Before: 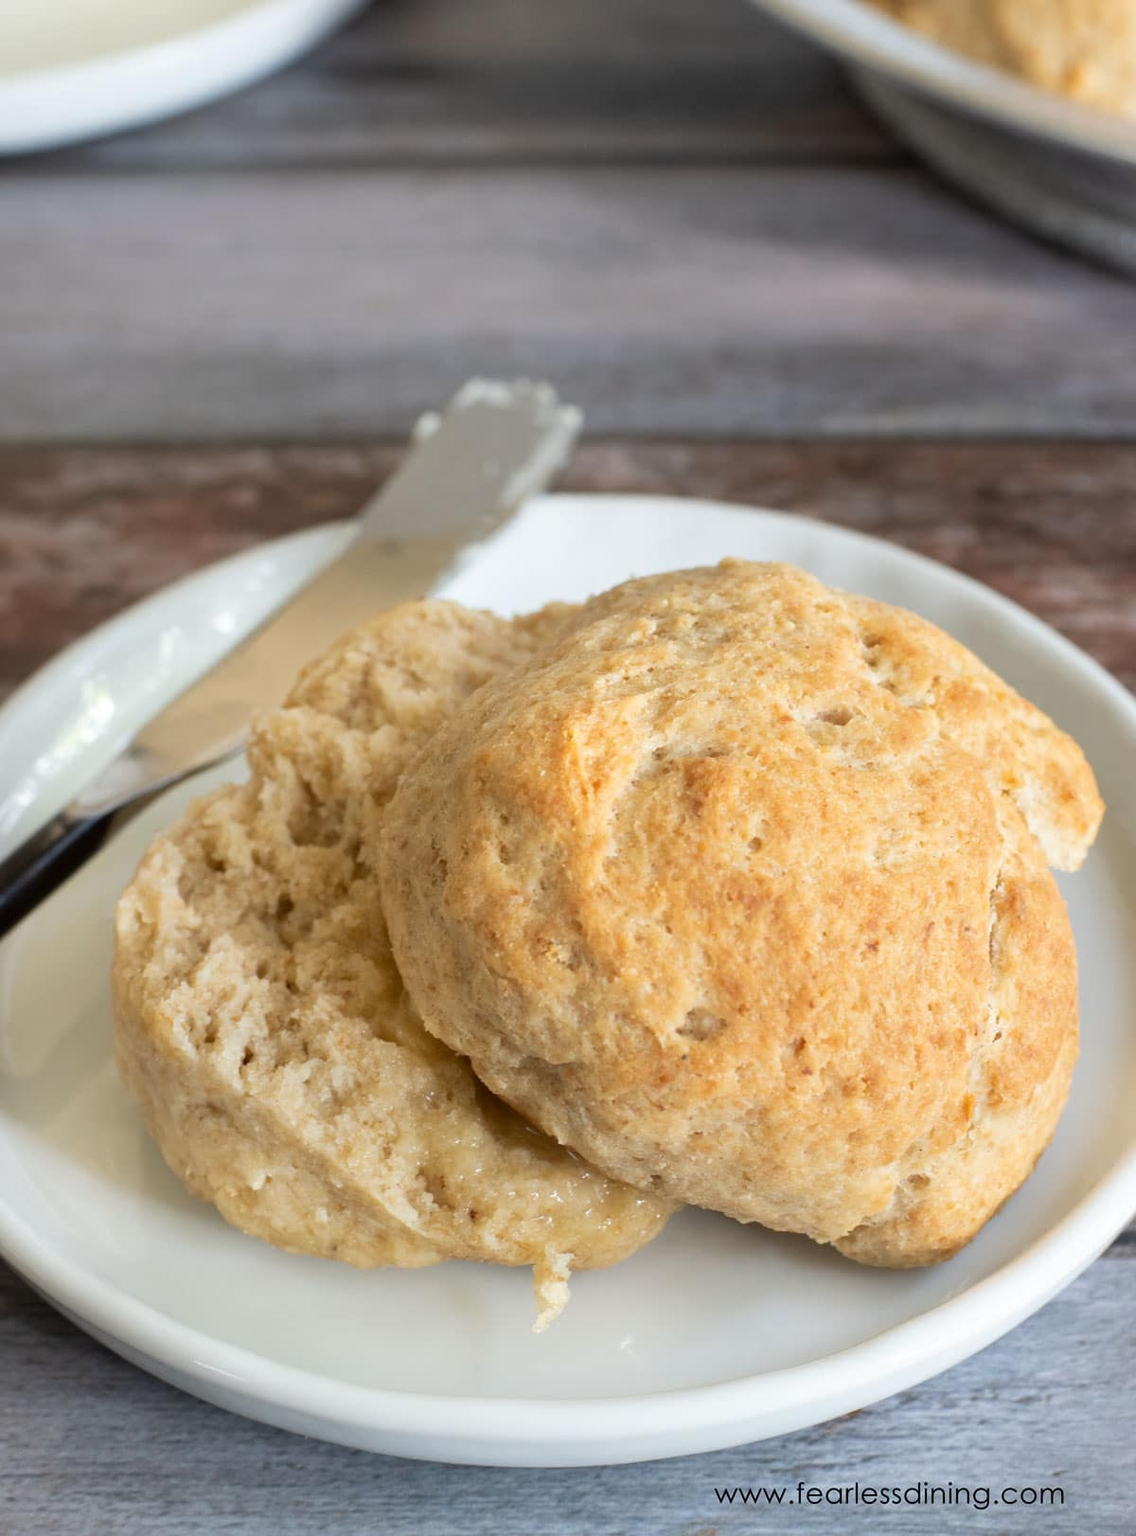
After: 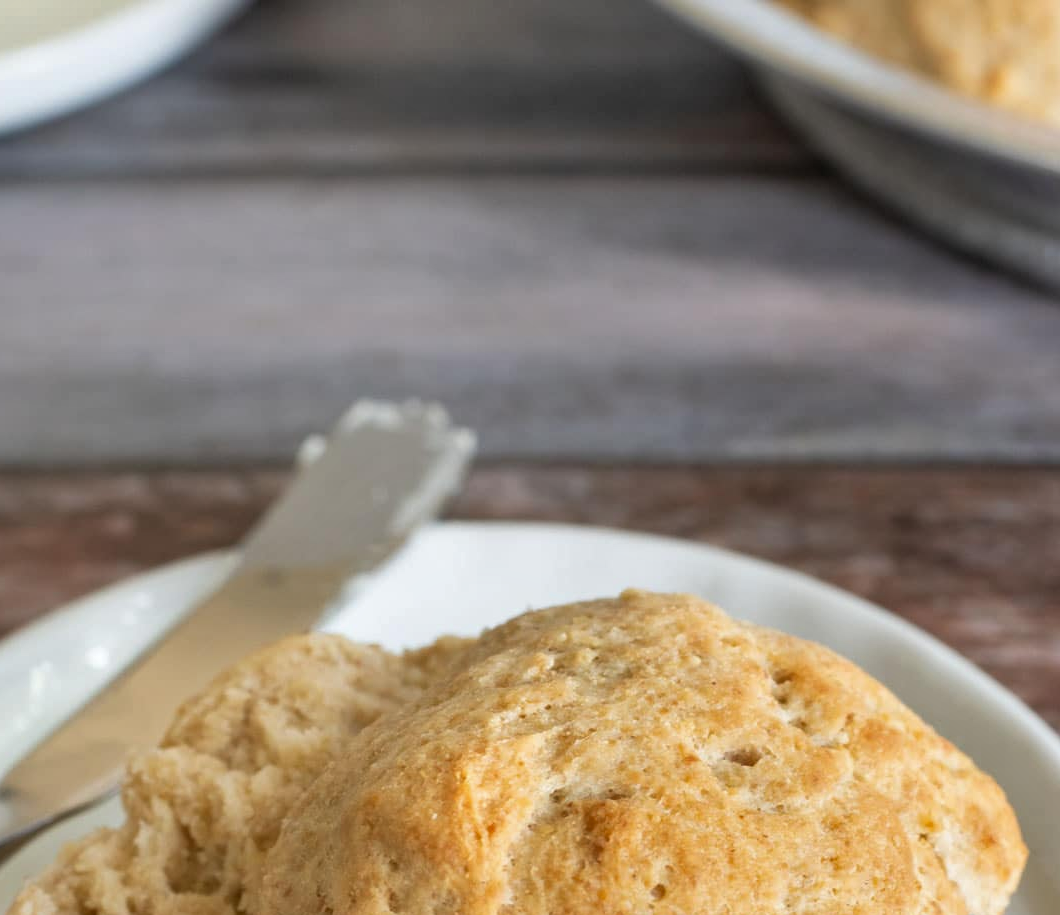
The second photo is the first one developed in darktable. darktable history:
crop and rotate: left 11.657%, bottom 43.577%
shadows and highlights: low approximation 0.01, soften with gaussian
